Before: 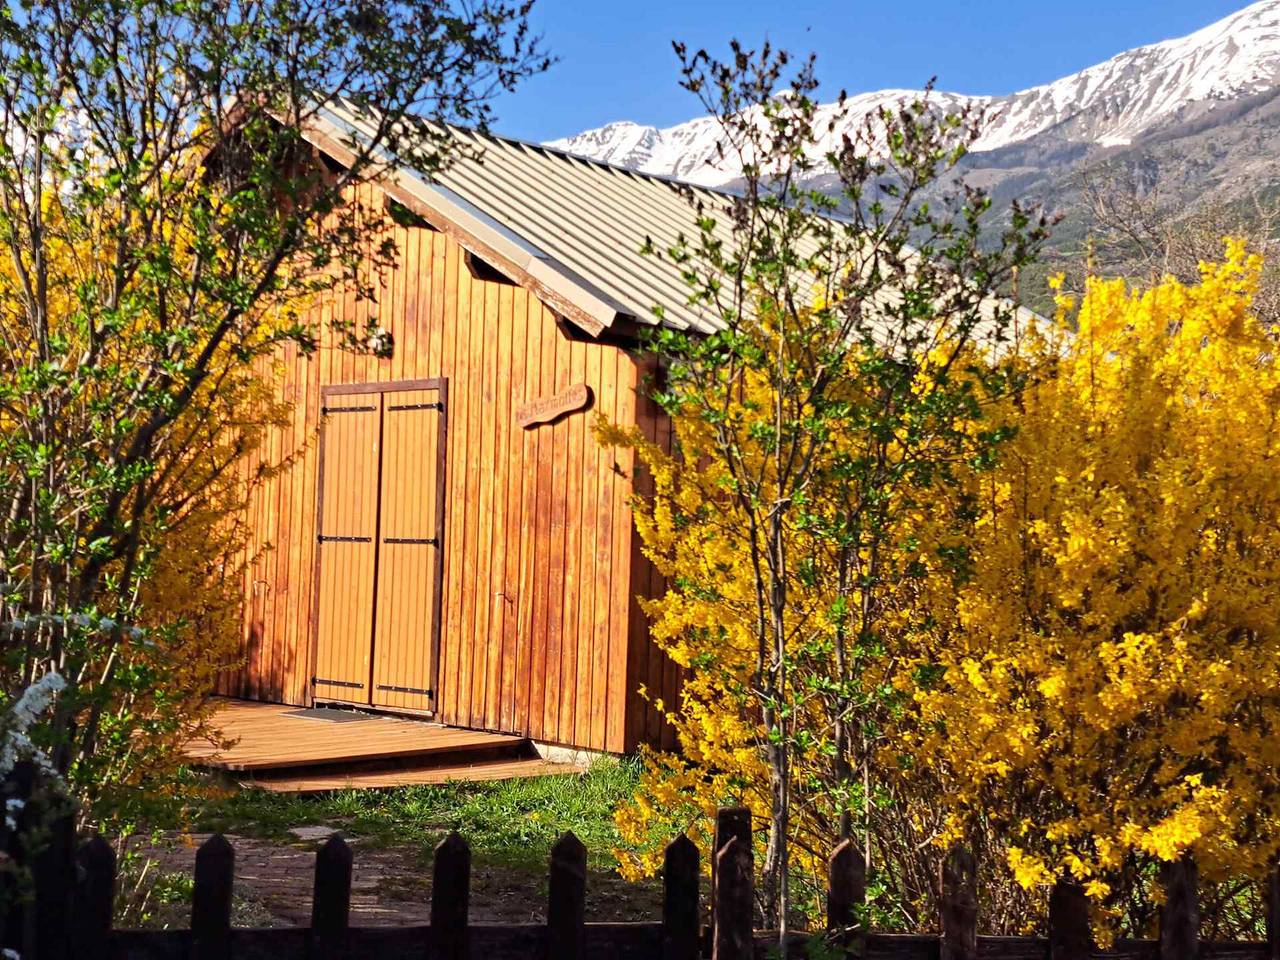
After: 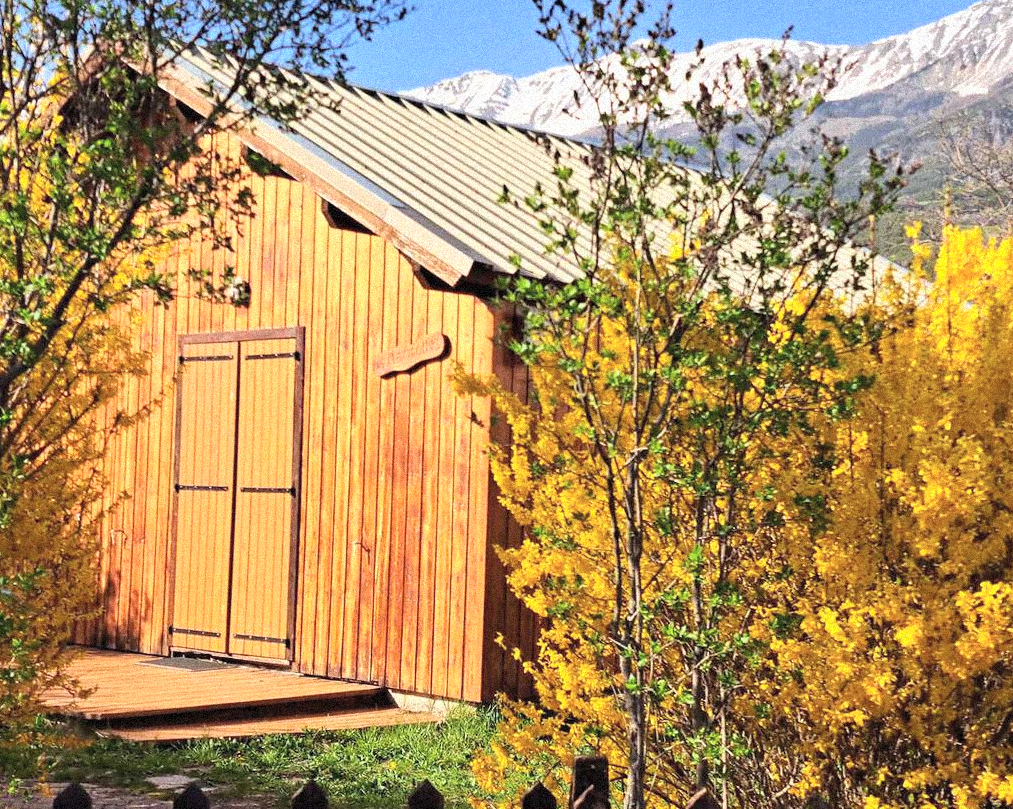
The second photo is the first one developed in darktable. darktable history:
contrast brightness saturation: contrast 0.14, brightness 0.21
crop: left 11.225%, top 5.381%, right 9.565%, bottom 10.314%
grain: coarseness 9.38 ISO, strength 34.99%, mid-tones bias 0%
